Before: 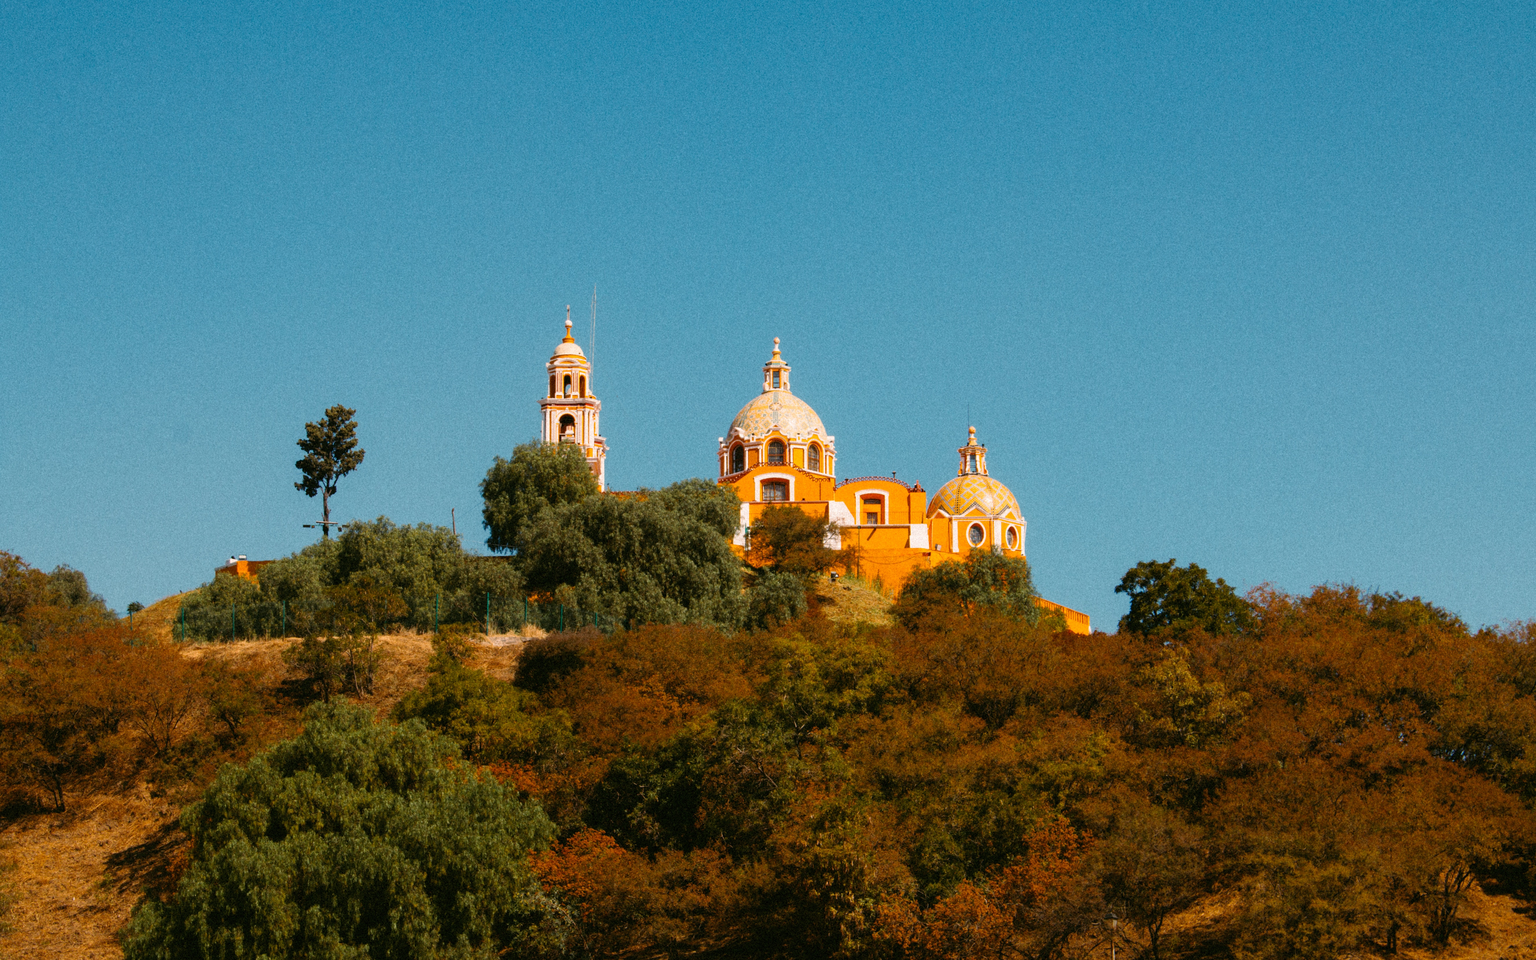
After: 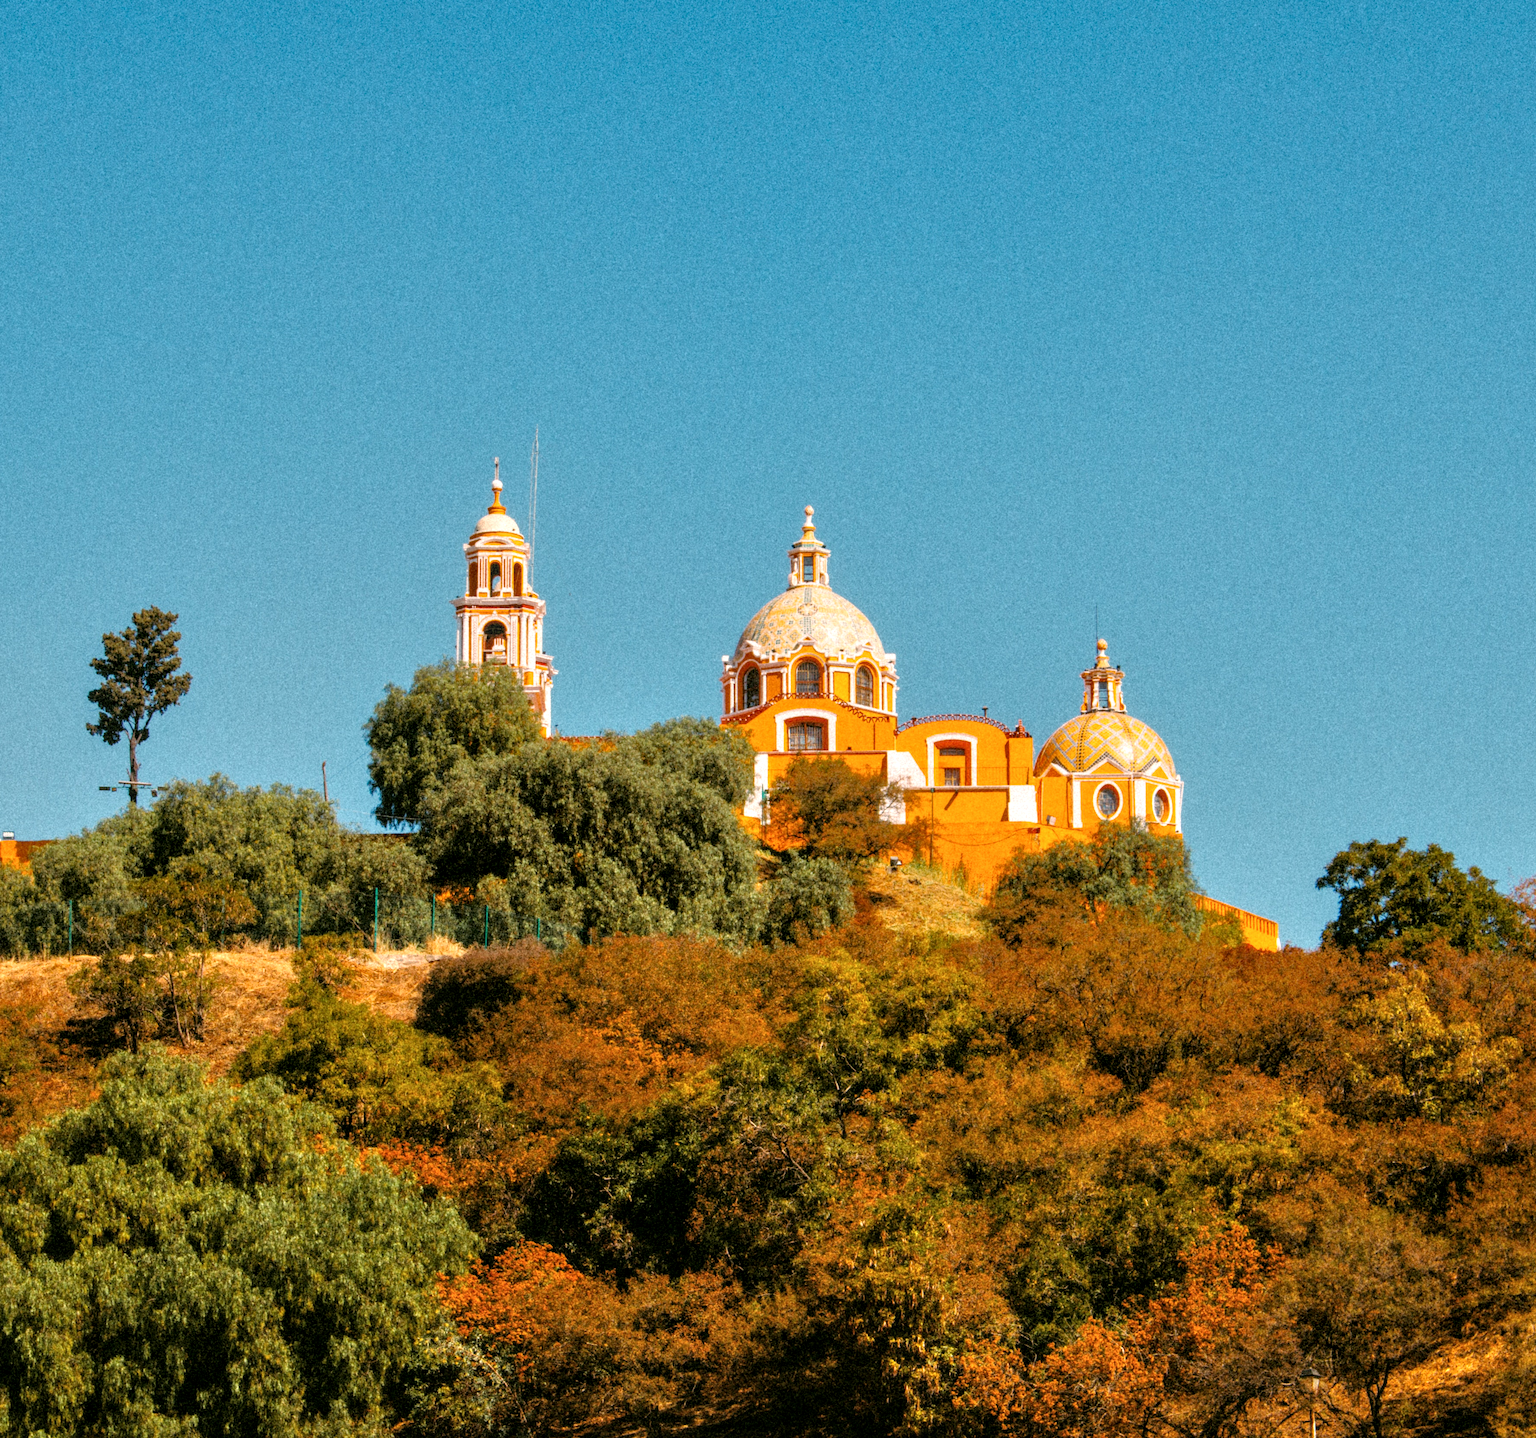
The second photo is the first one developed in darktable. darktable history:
crop and rotate: left 15.446%, right 17.836%
tone equalizer: -7 EV 0.15 EV, -6 EV 0.6 EV, -5 EV 1.15 EV, -4 EV 1.33 EV, -3 EV 1.15 EV, -2 EV 0.6 EV, -1 EV 0.15 EV, mask exposure compensation -0.5 EV
local contrast: on, module defaults
